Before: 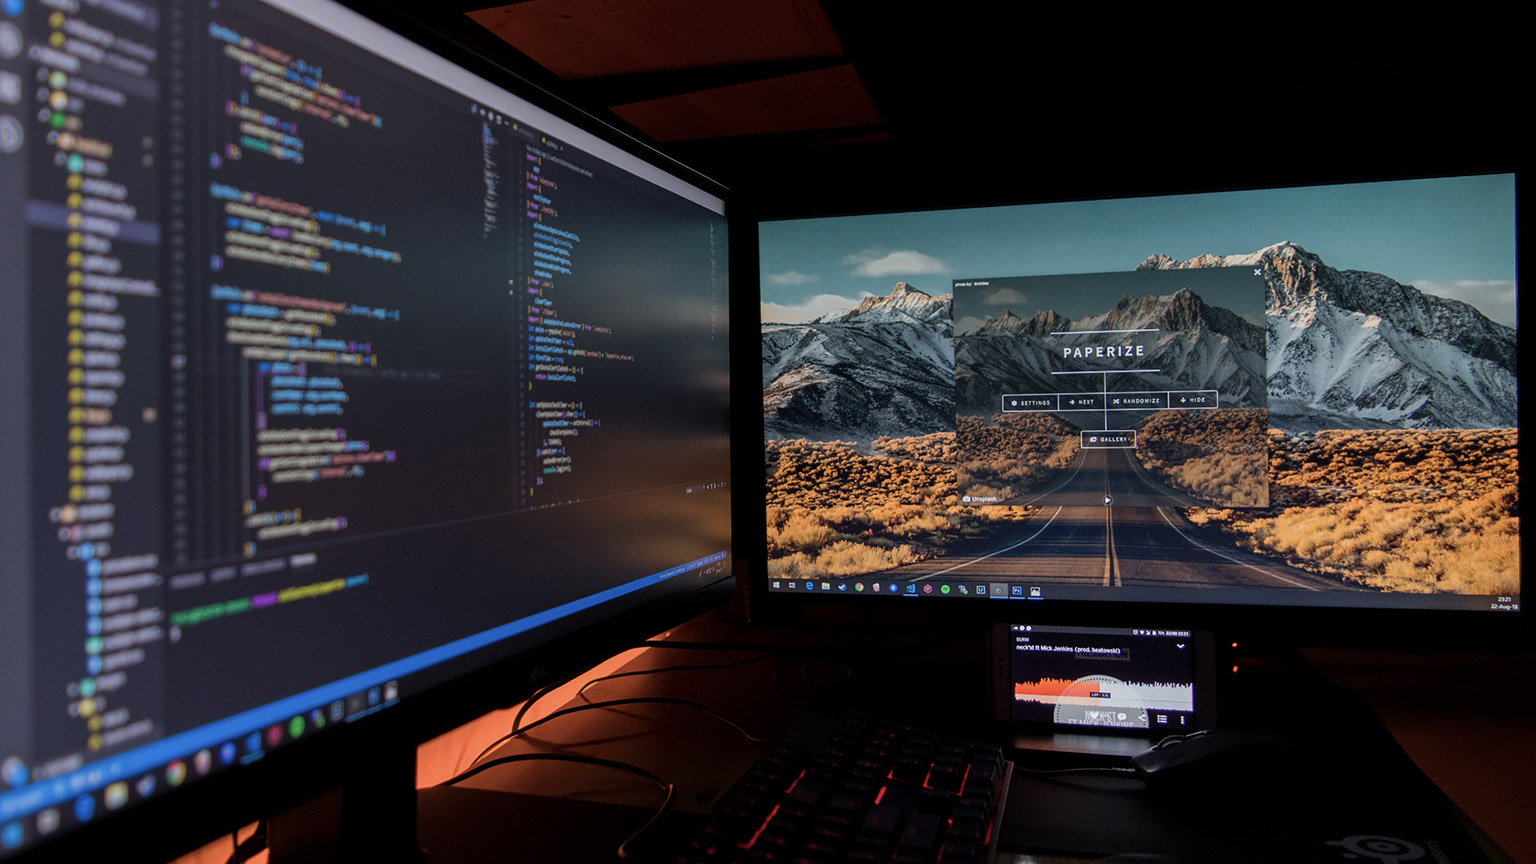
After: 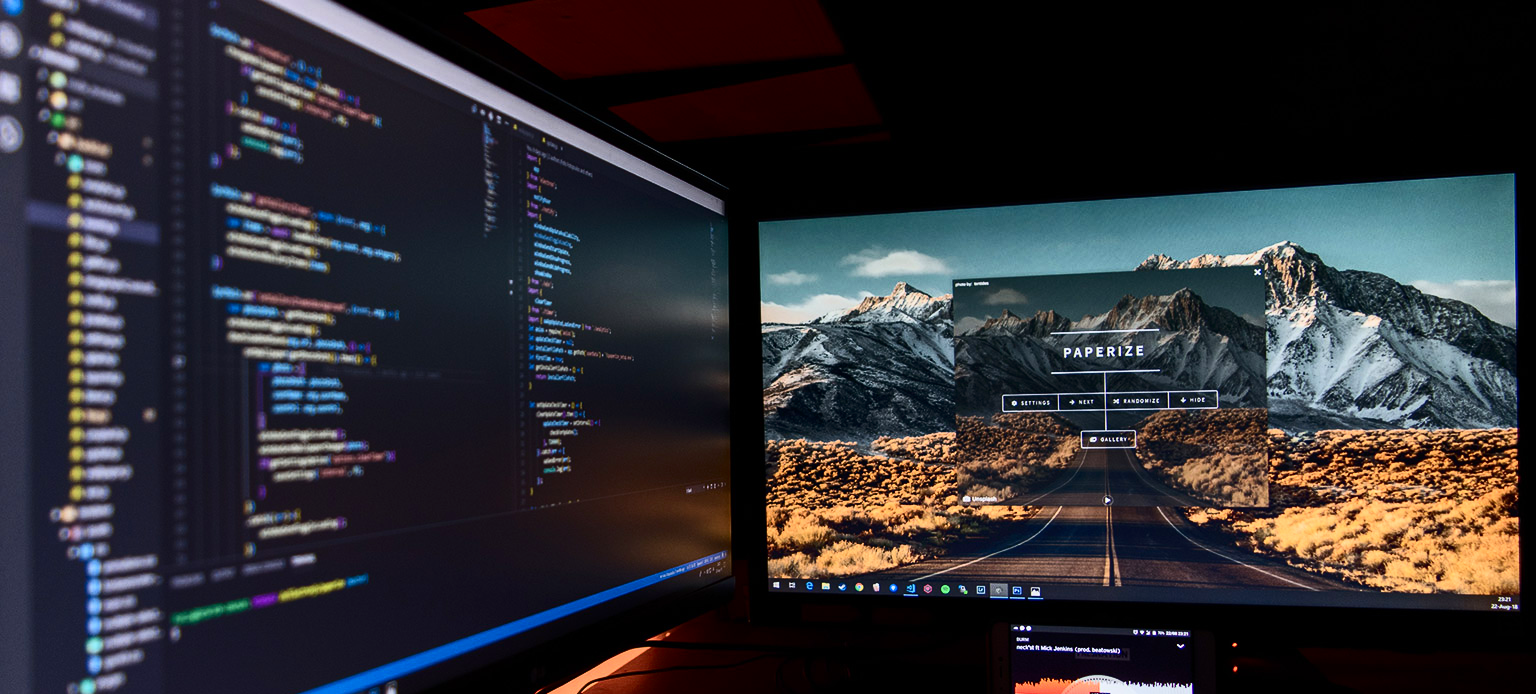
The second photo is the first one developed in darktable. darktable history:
crop: bottom 19.644%
contrast brightness saturation: contrast 0.4, brightness 0.1, saturation 0.21
